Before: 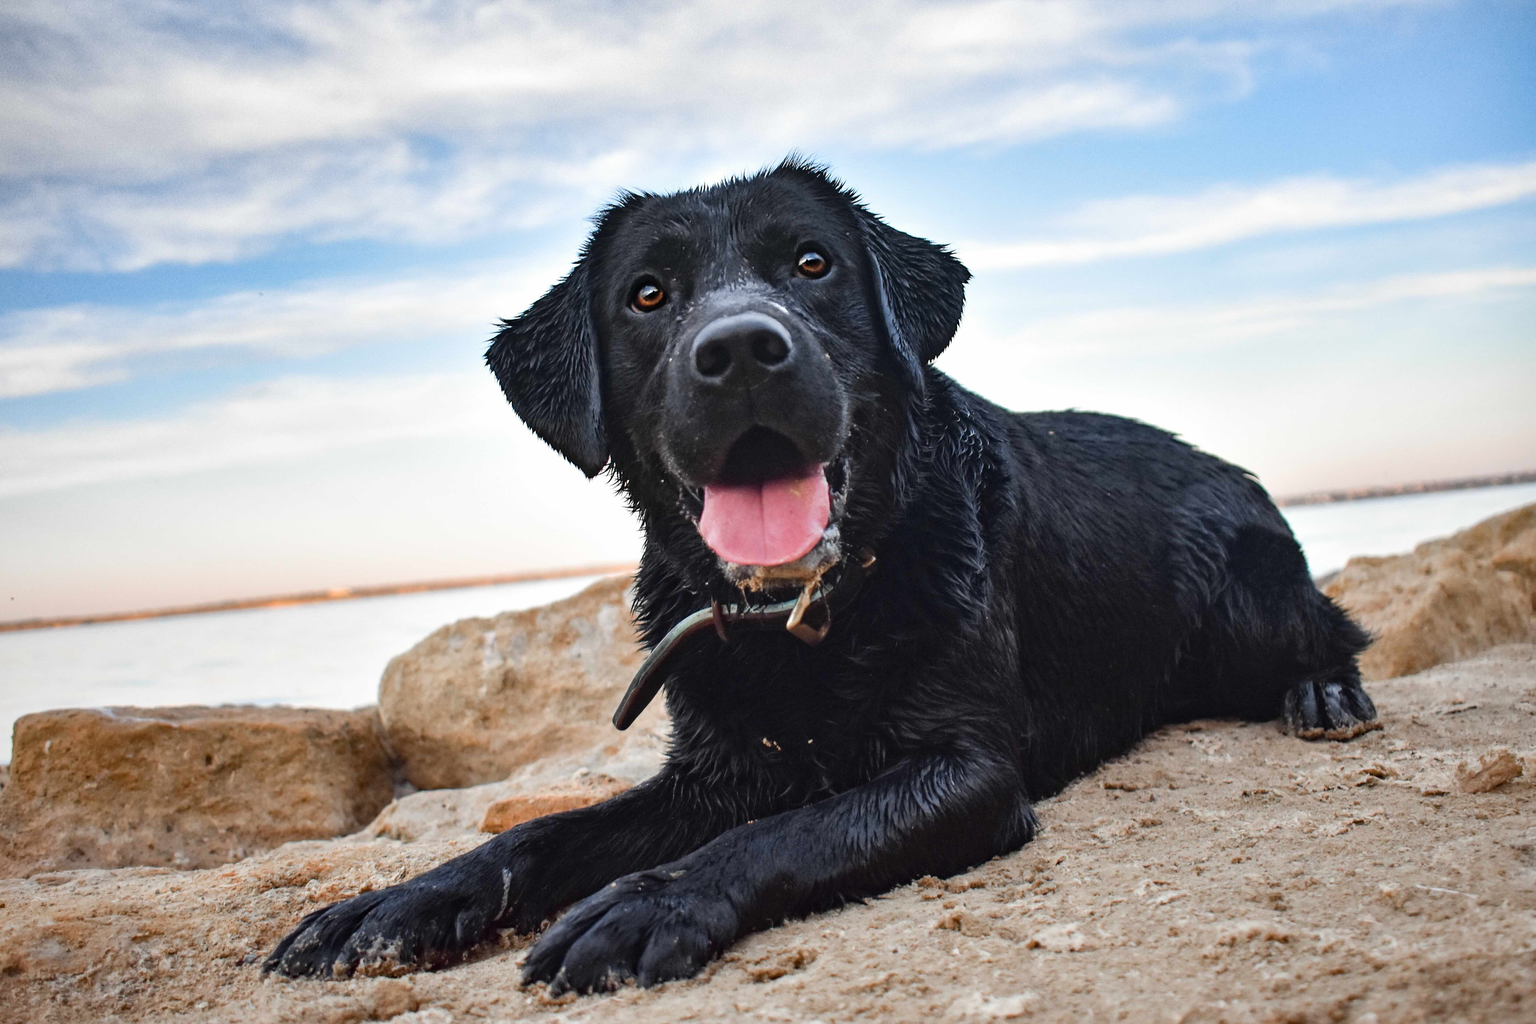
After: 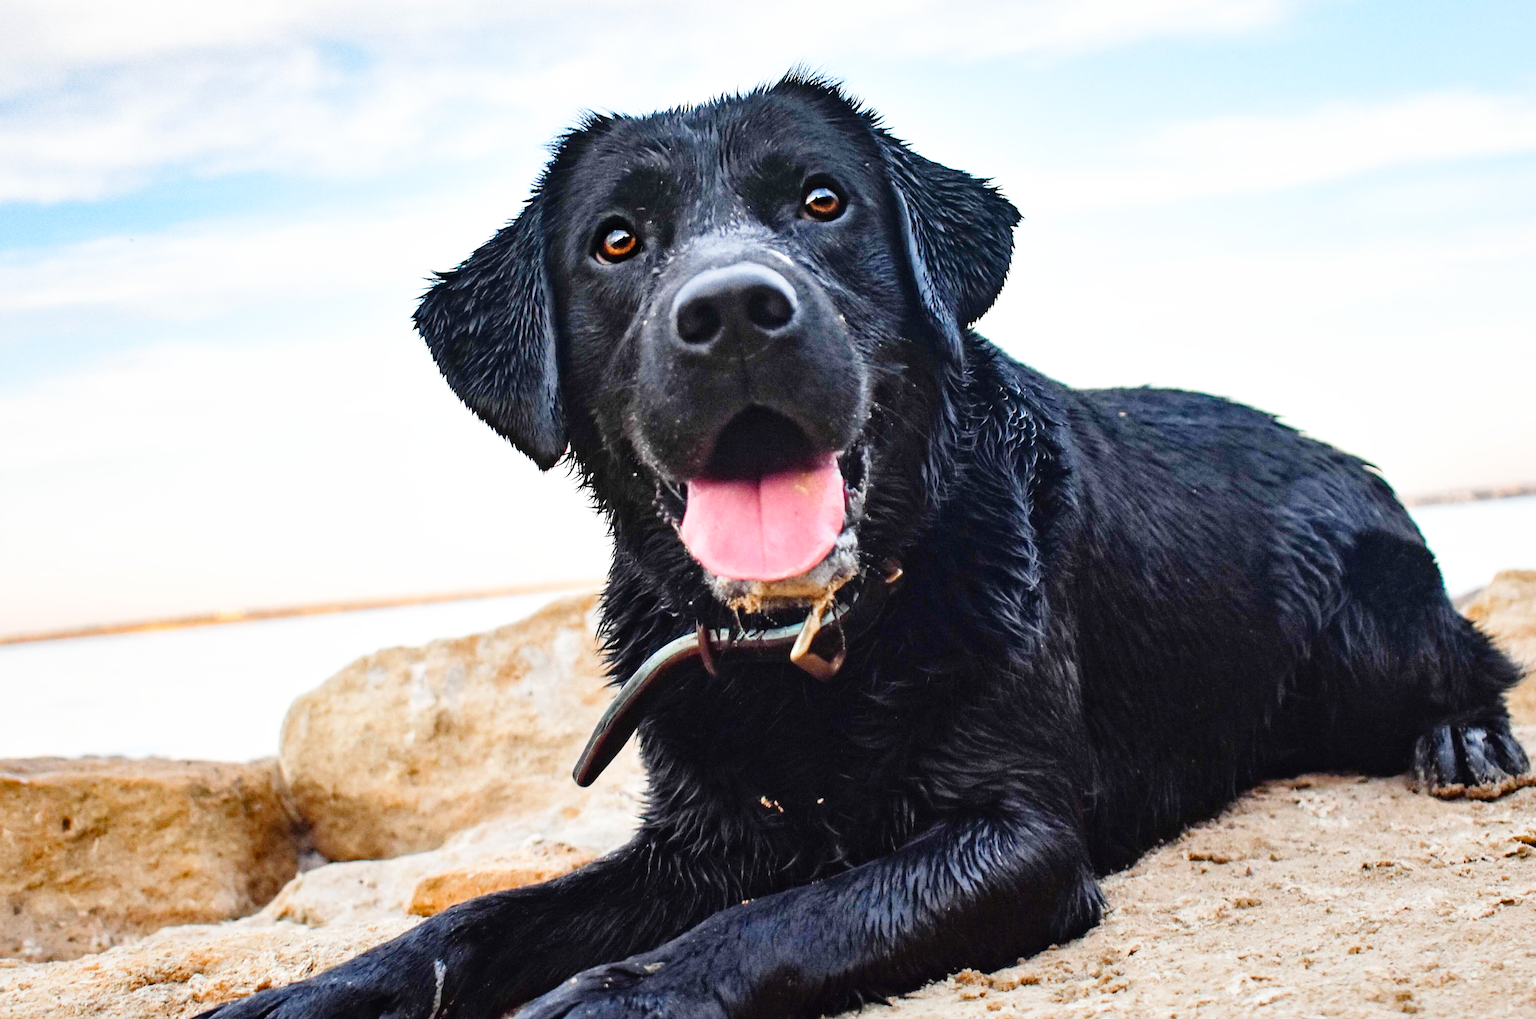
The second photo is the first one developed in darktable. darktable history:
crop and rotate: left 10.192%, top 10.047%, right 10.02%, bottom 10.521%
color balance rgb: linear chroma grading › shadows -8.102%, linear chroma grading › global chroma 9.73%, perceptual saturation grading › global saturation 0.509%, global vibrance 20.241%
base curve: curves: ch0 [(0, 0) (0.008, 0.007) (0.022, 0.029) (0.048, 0.089) (0.092, 0.197) (0.191, 0.399) (0.275, 0.534) (0.357, 0.65) (0.477, 0.78) (0.542, 0.833) (0.799, 0.973) (1, 1)], preserve colors none
